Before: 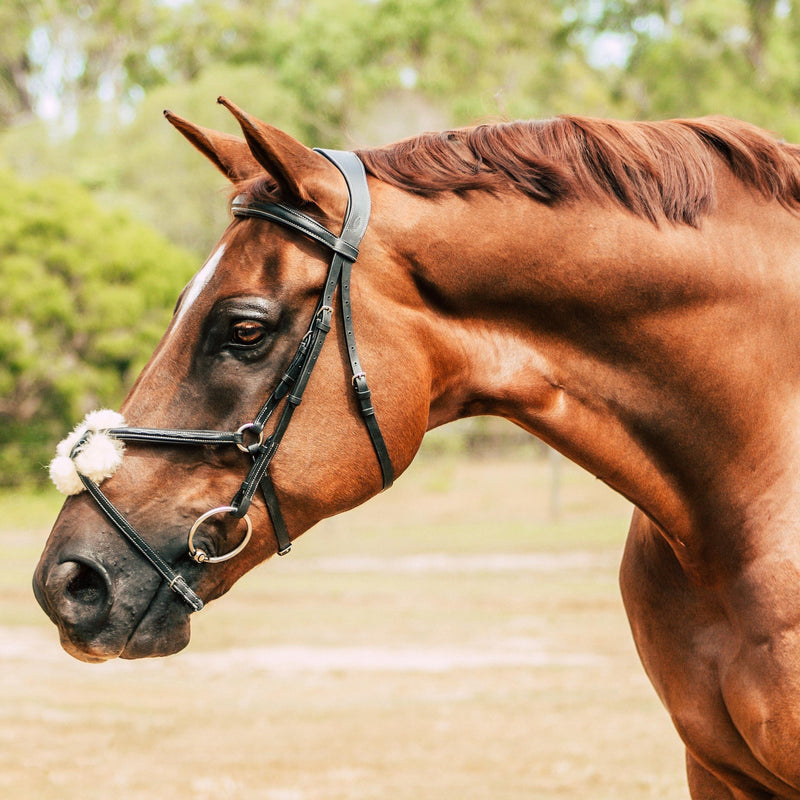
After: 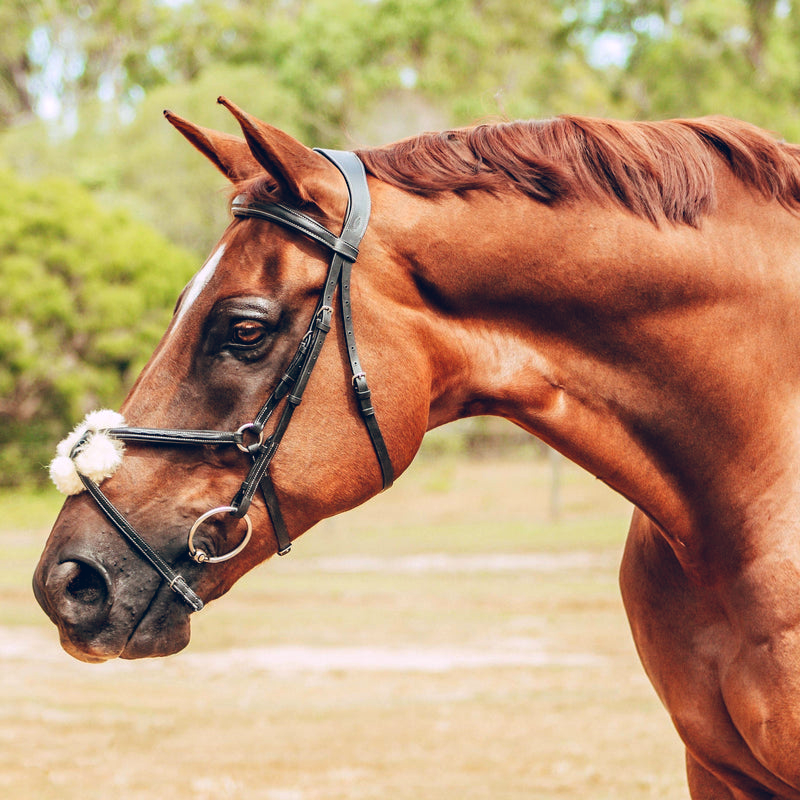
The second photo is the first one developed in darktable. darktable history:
color balance rgb: shadows lift › chroma 9.92%, shadows lift › hue 45.12°, power › luminance 3.26%, power › hue 231.93°, global offset › luminance 0.4%, global offset › chroma 0.21%, global offset › hue 255.02°
haze removal: strength 0.29, distance 0.25, compatibility mode true, adaptive false
